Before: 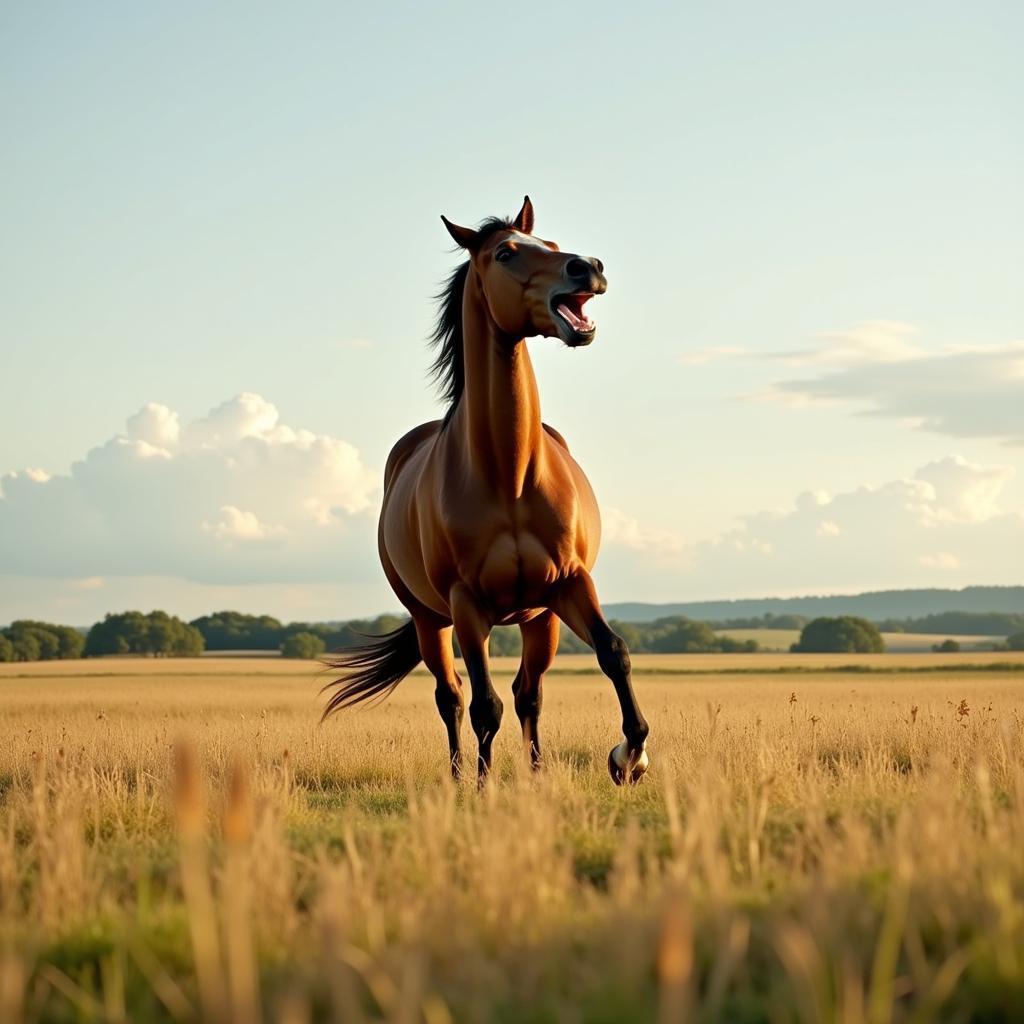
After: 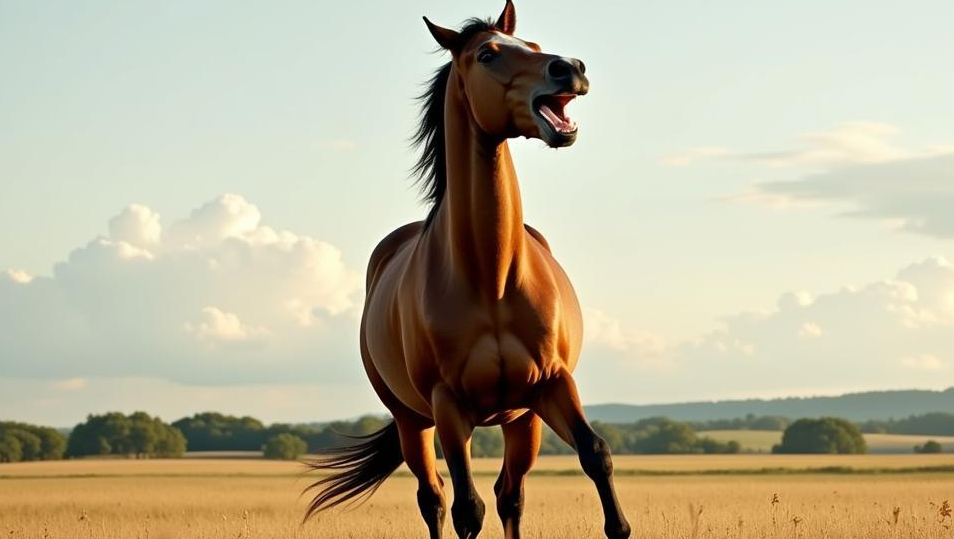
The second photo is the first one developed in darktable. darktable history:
crop: left 1.783%, top 19.454%, right 5.015%, bottom 27.866%
